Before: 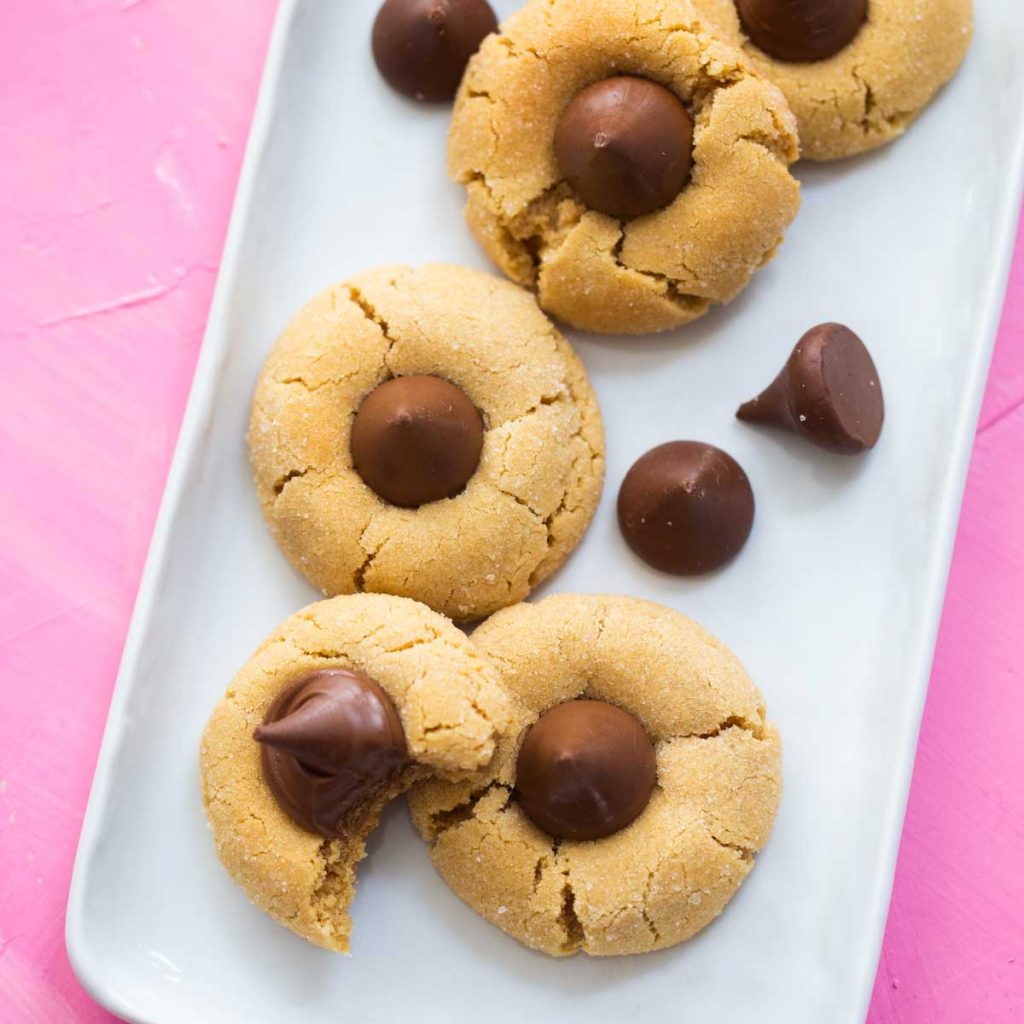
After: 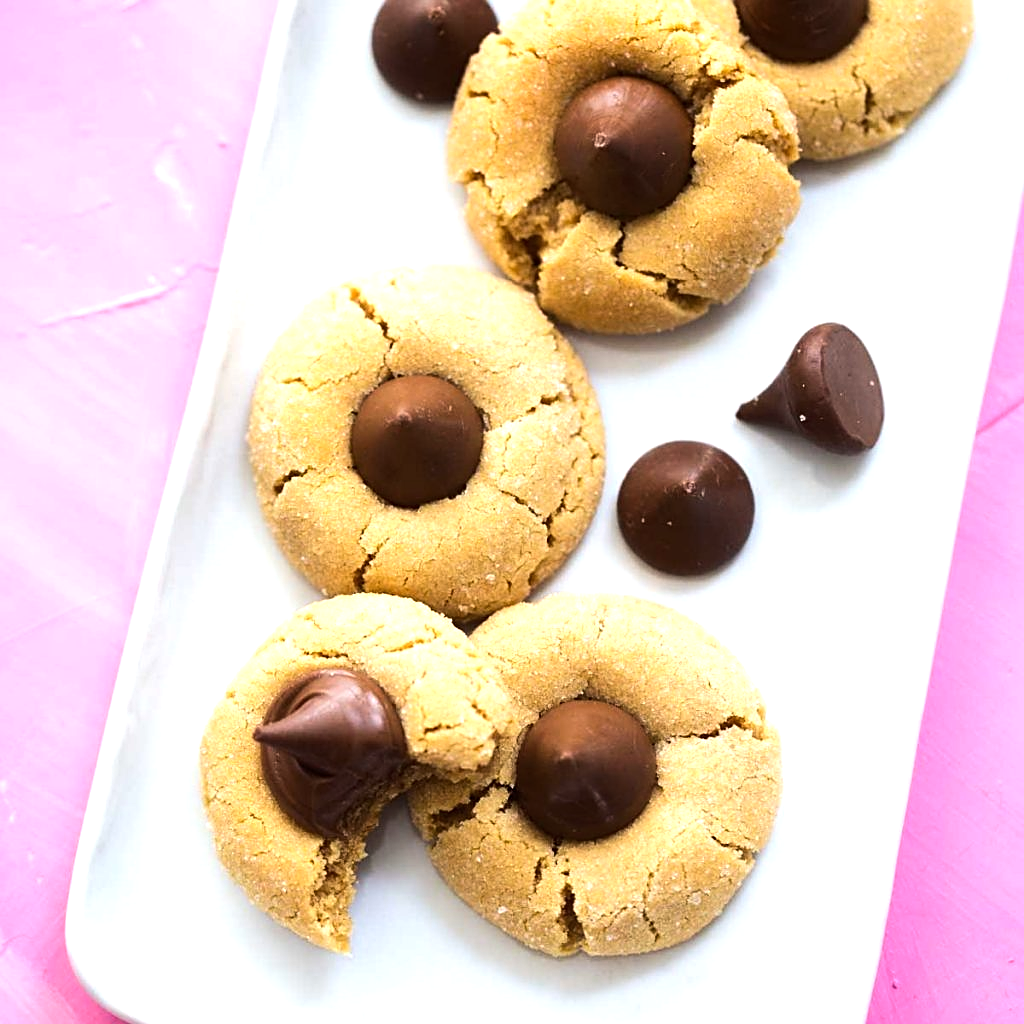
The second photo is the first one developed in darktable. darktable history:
sharpen: on, module defaults
tone equalizer: -8 EV -0.725 EV, -7 EV -0.706 EV, -6 EV -0.632 EV, -5 EV -0.411 EV, -3 EV 0.383 EV, -2 EV 0.6 EV, -1 EV 0.681 EV, +0 EV 0.764 EV, edges refinement/feathering 500, mask exposure compensation -1.57 EV, preserve details no
